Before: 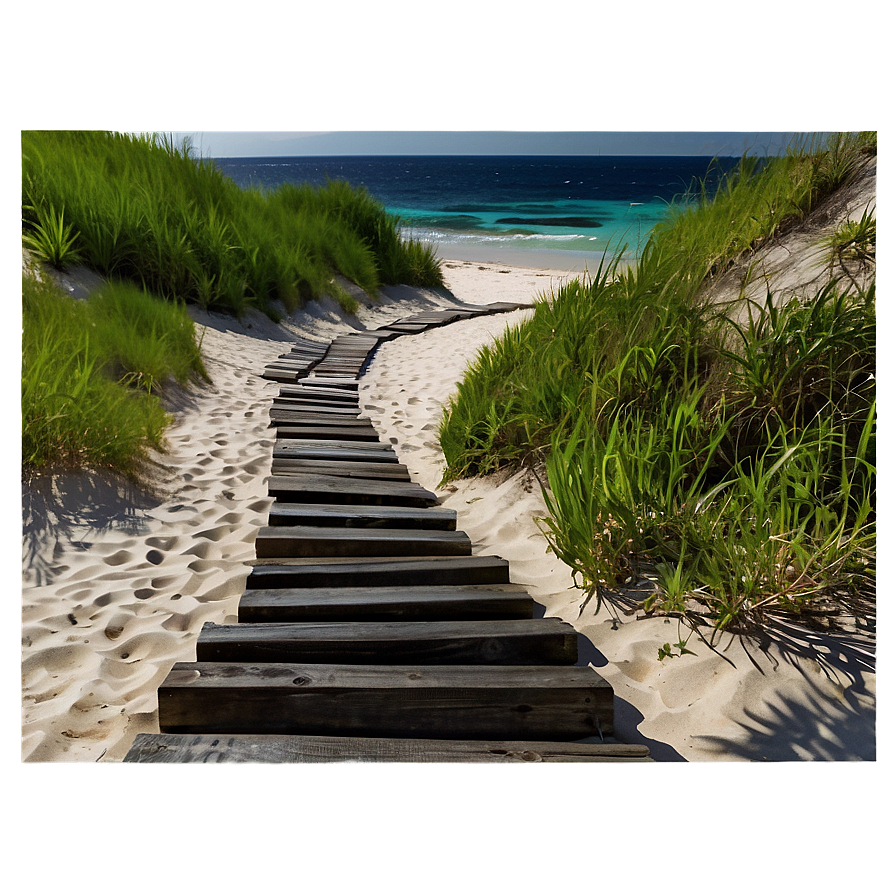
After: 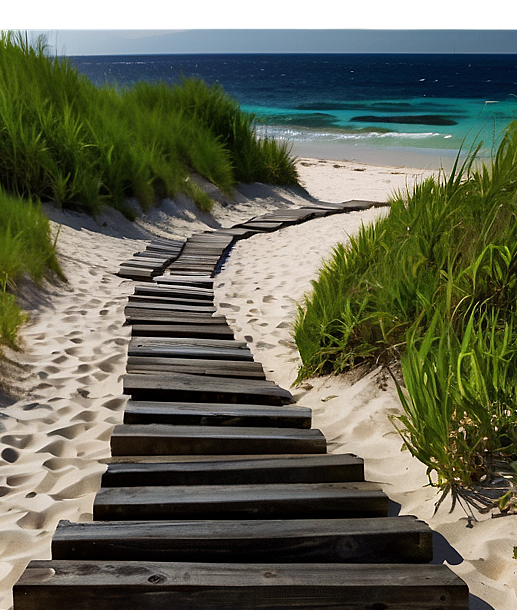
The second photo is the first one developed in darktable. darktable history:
crop: left 16.198%, top 11.423%, right 26.031%, bottom 20.467%
